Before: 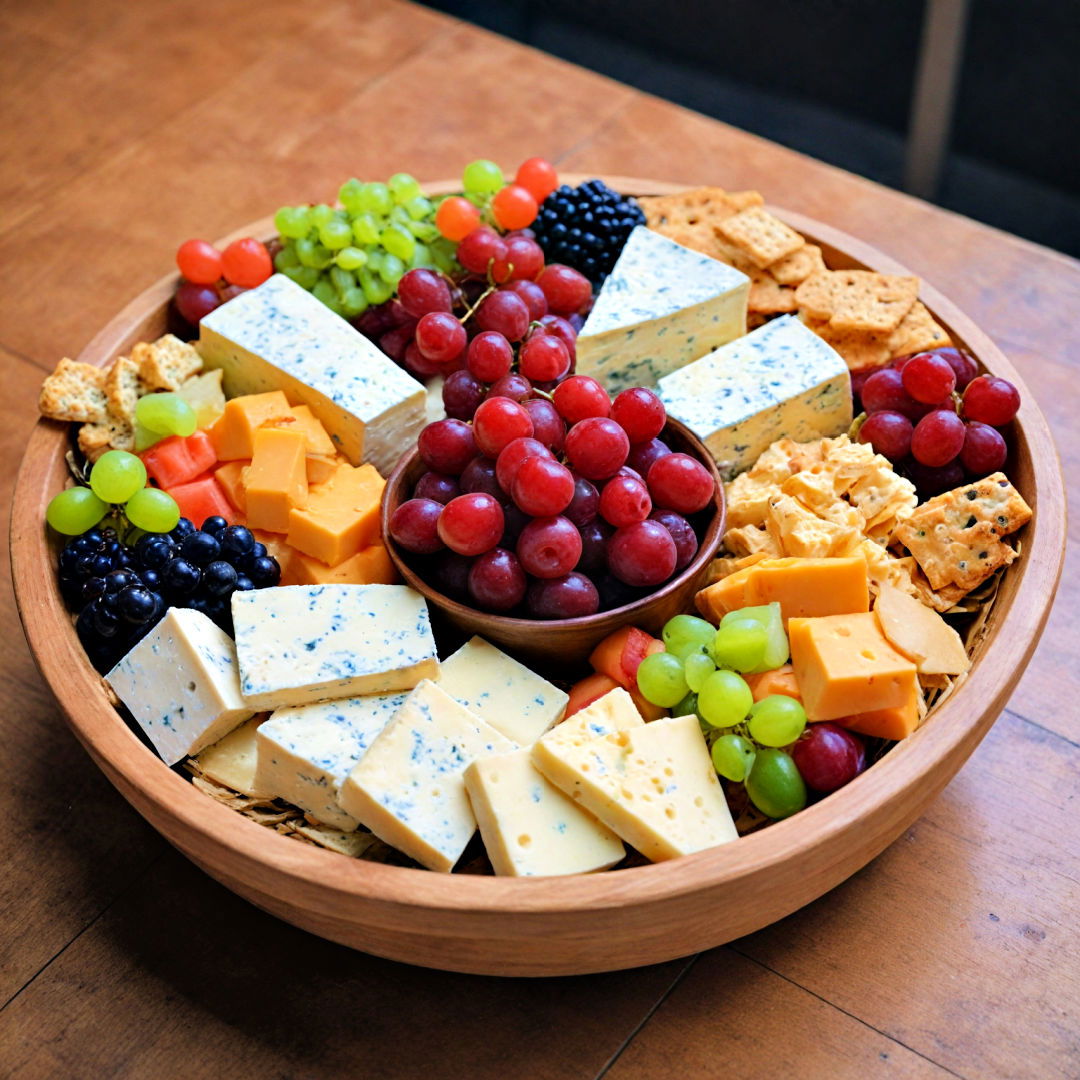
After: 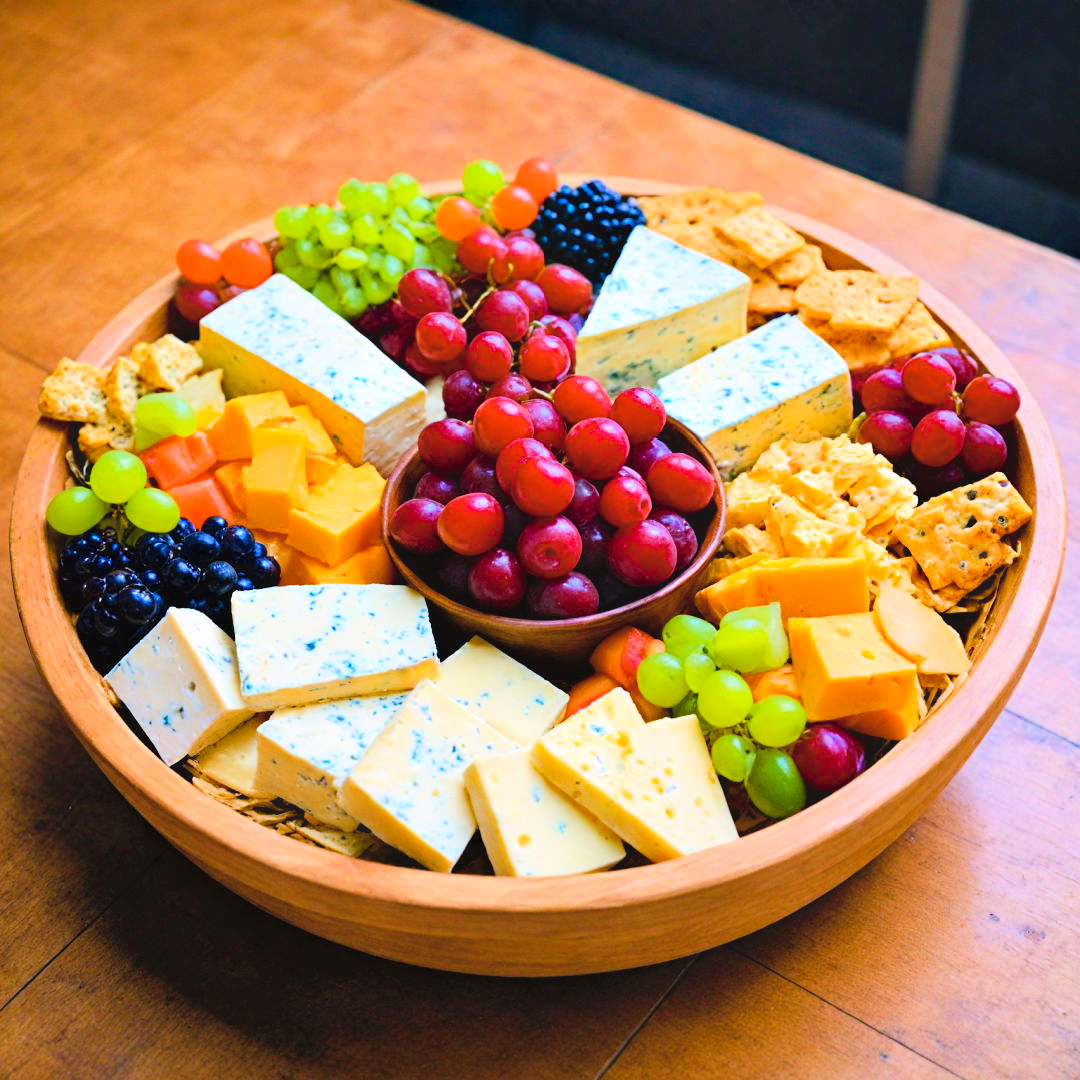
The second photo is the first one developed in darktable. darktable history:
color balance rgb: perceptual saturation grading › global saturation 20%, perceptual saturation grading › highlights -25%, perceptual saturation grading › shadows 25%, global vibrance 50%
white balance: red 1.004, blue 1.024
contrast equalizer: octaves 7, y [[0.6 ×6], [0.55 ×6], [0 ×6], [0 ×6], [0 ×6]], mix -0.2
contrast brightness saturation: contrast 0.14, brightness 0.21
